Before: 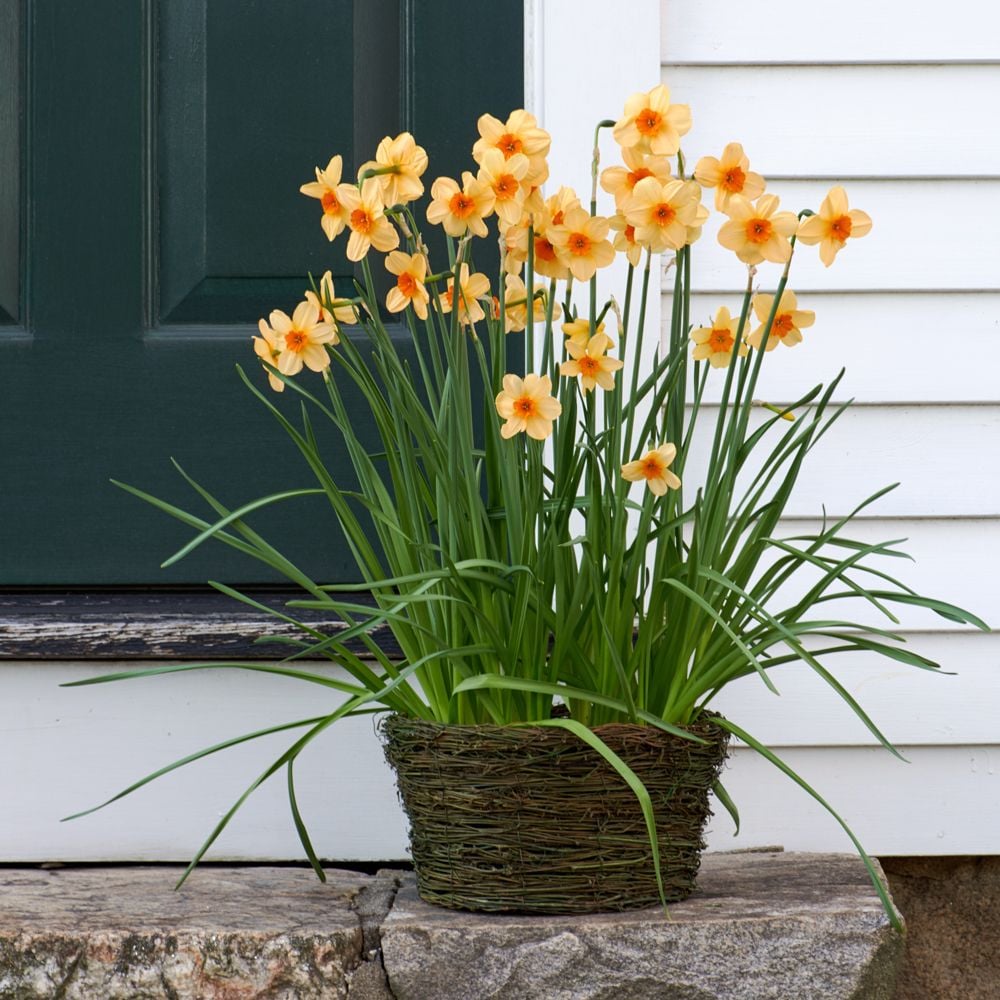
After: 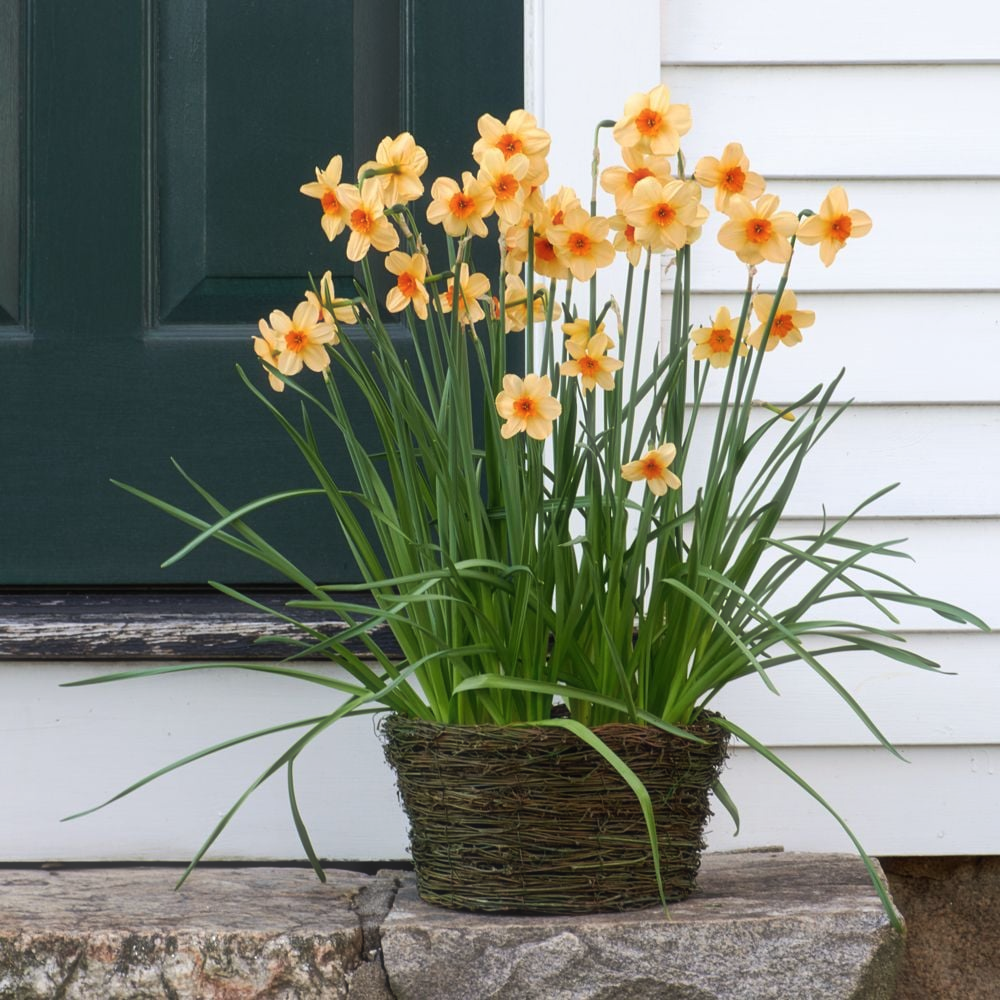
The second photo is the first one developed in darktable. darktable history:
haze removal: strength -0.104, compatibility mode true, adaptive false
